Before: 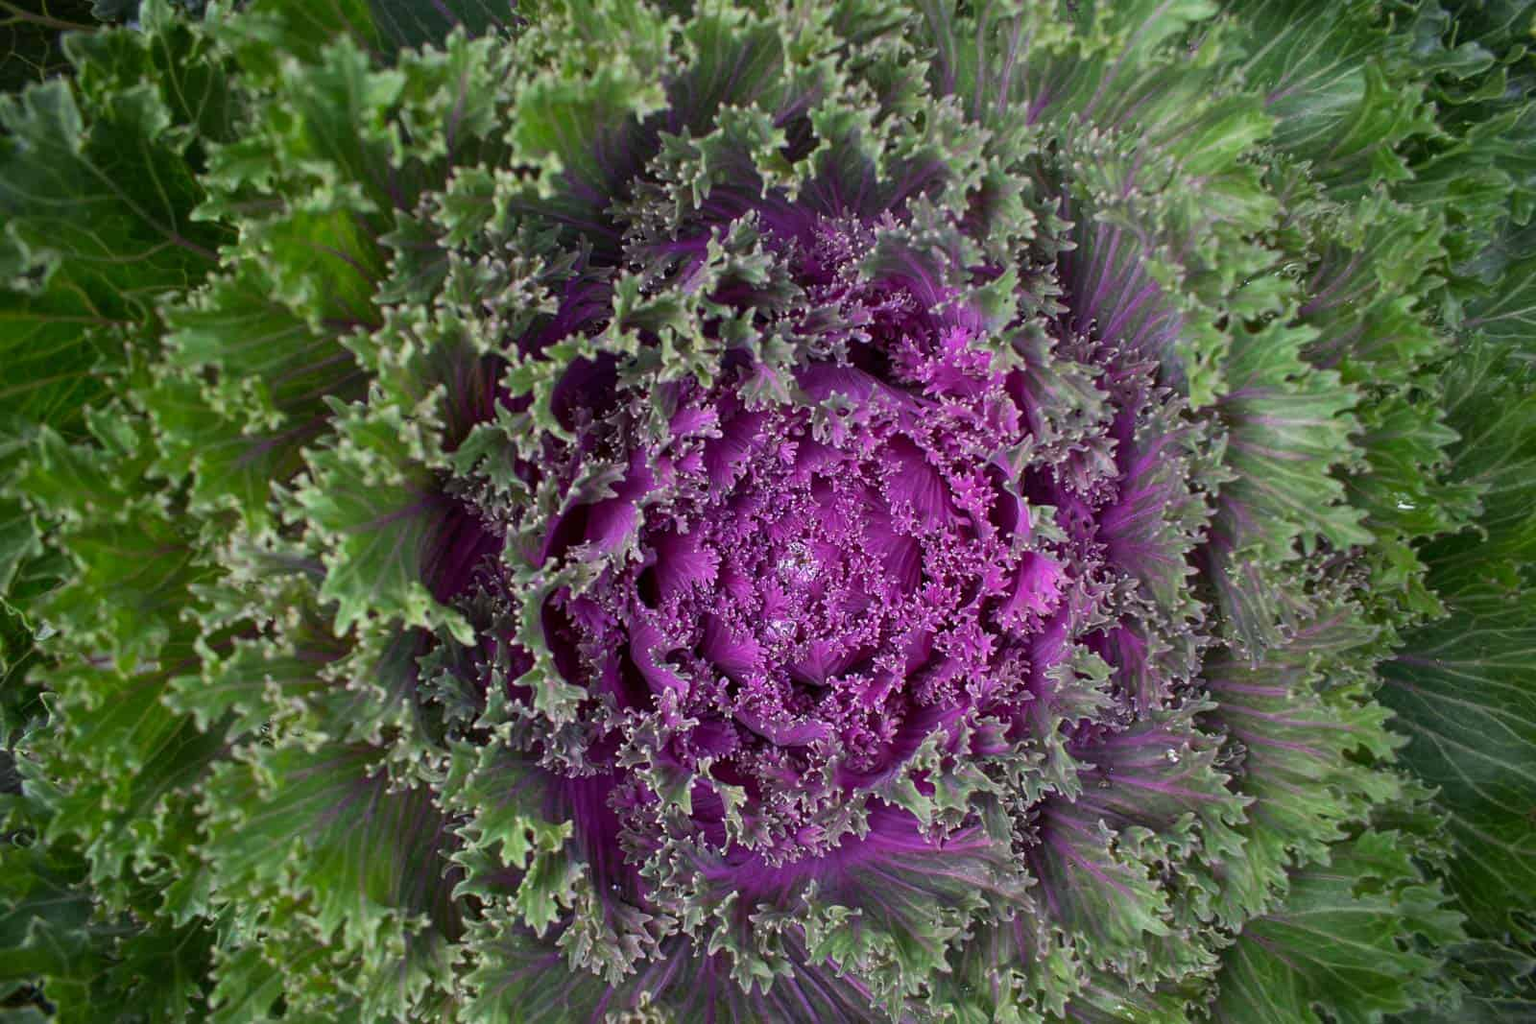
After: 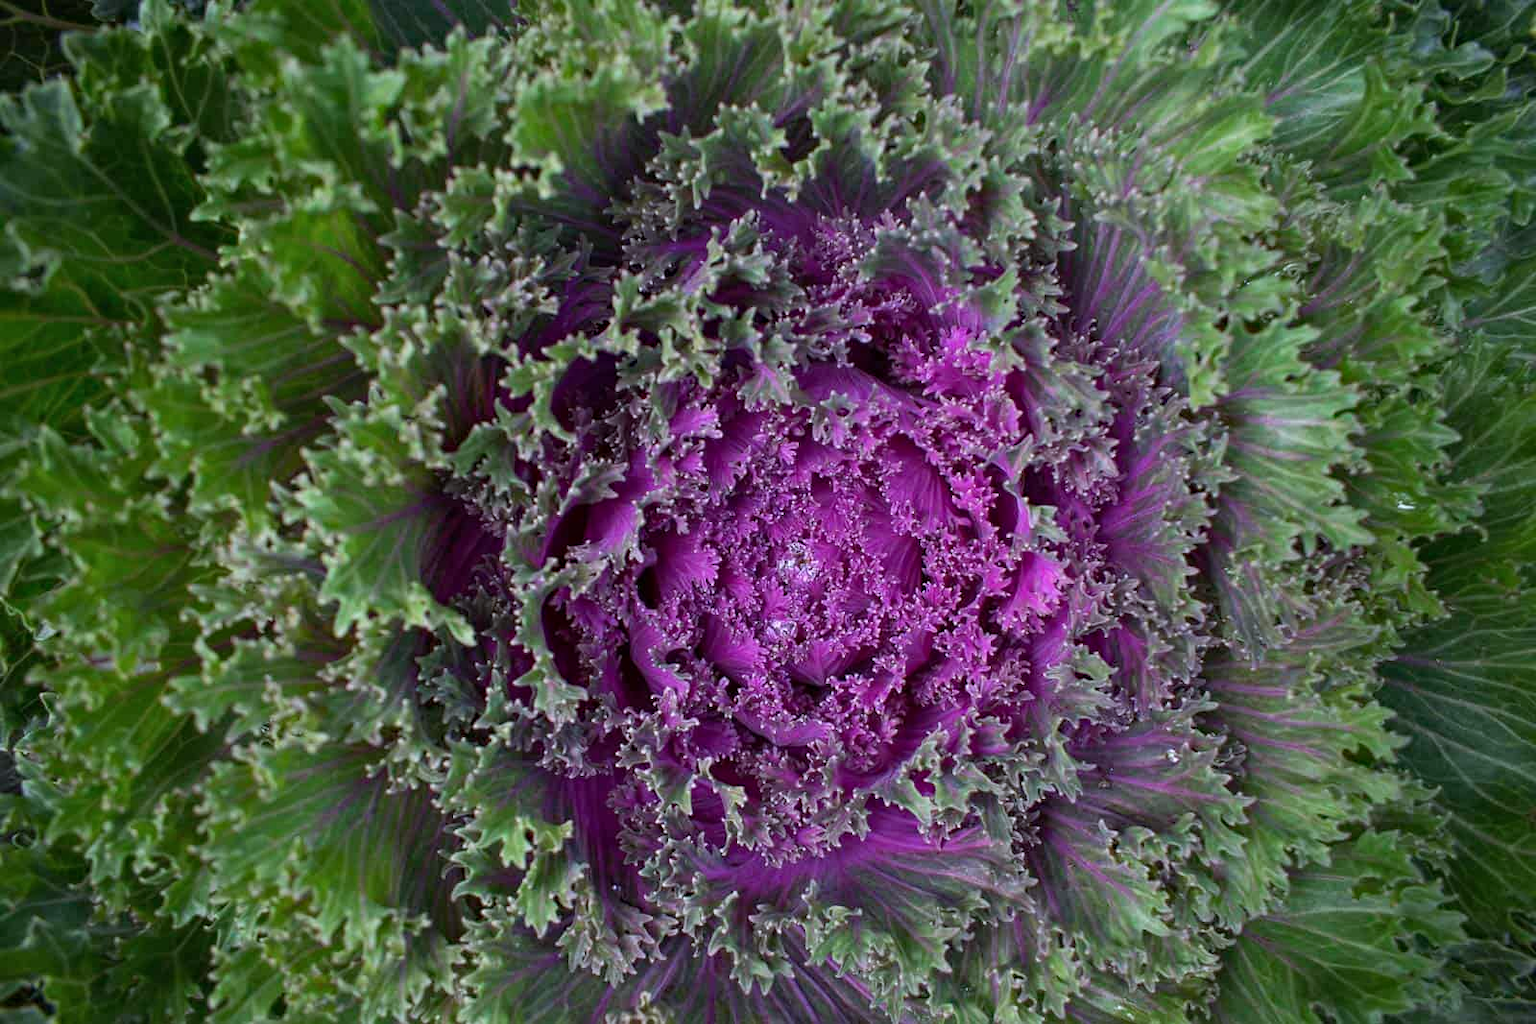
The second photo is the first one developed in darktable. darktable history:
color correction: highlights a* -0.633, highlights b* -9.62
haze removal: compatibility mode true, adaptive false
